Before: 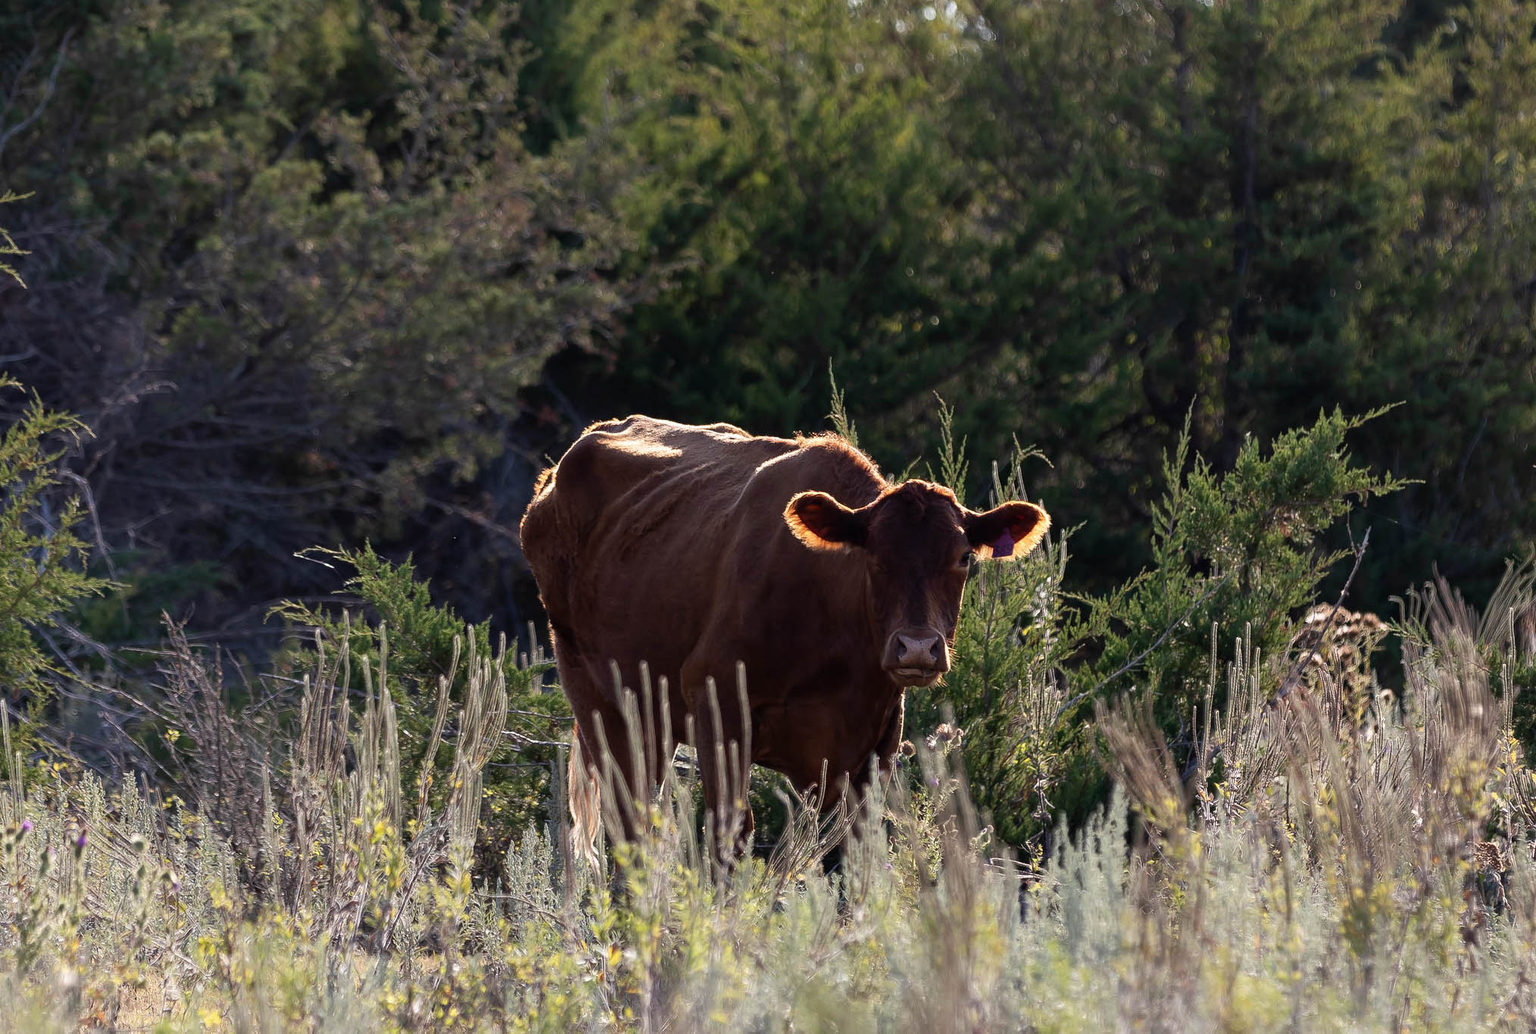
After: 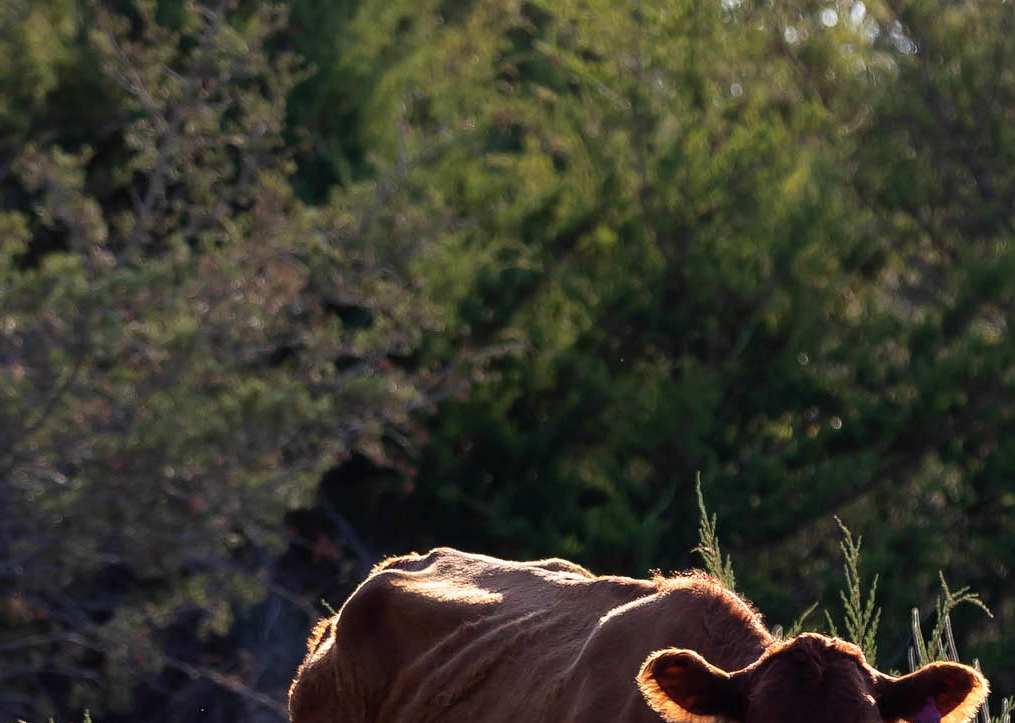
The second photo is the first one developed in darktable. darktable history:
crop: left 19.648%, right 30.296%, bottom 46.978%
velvia: strength 14.48%
